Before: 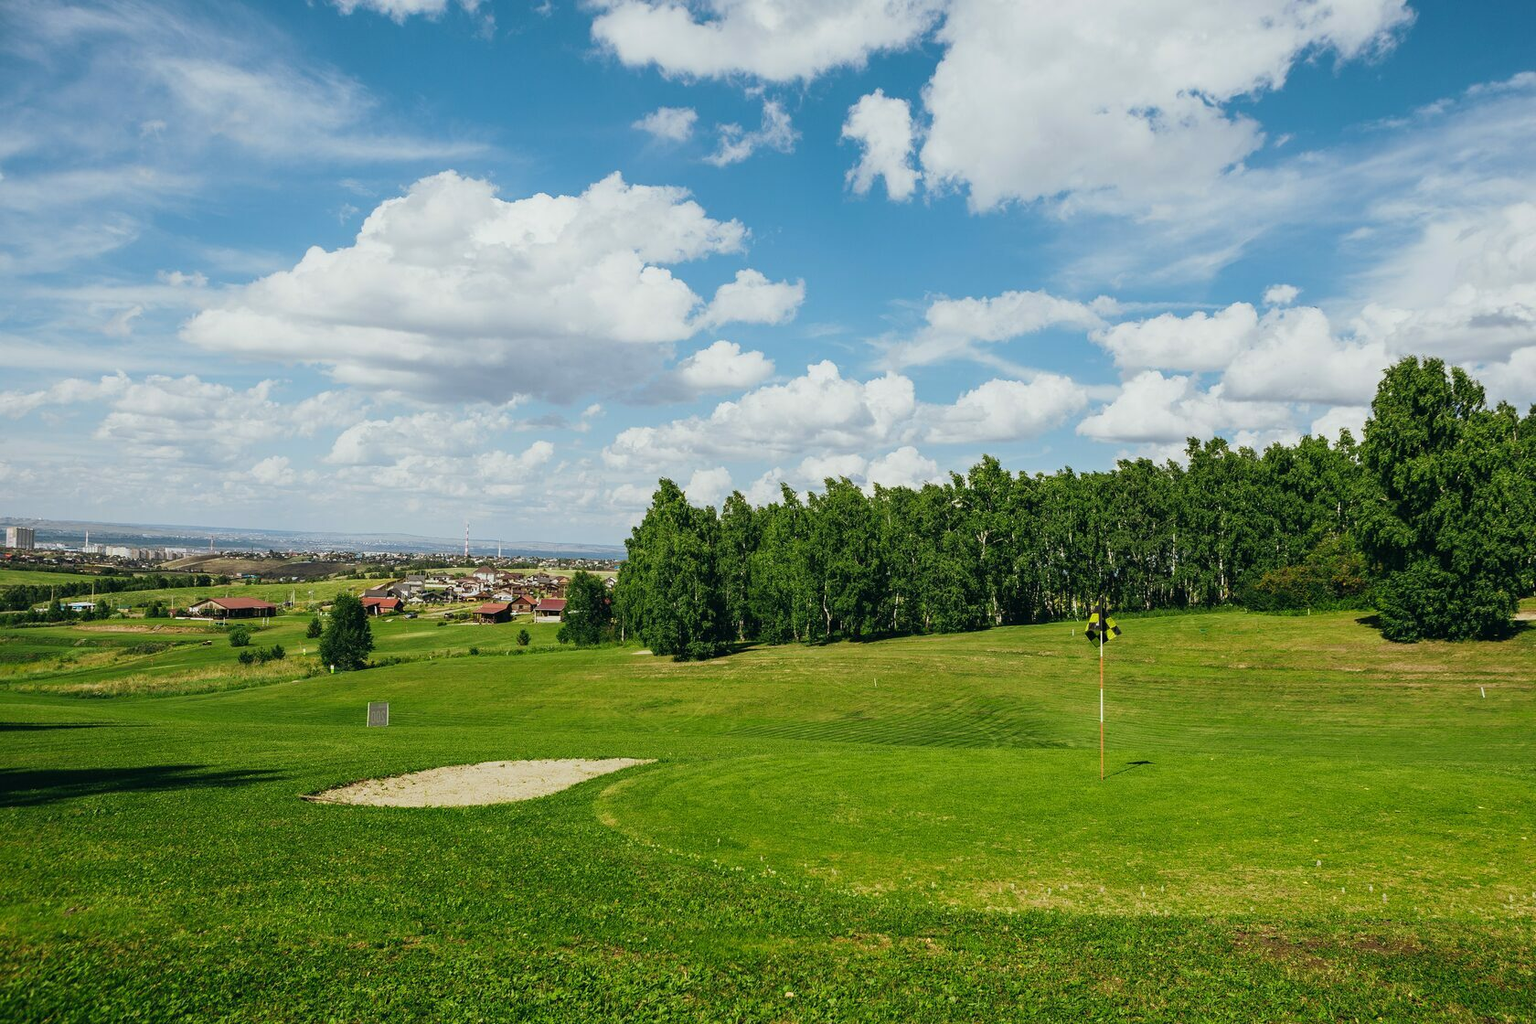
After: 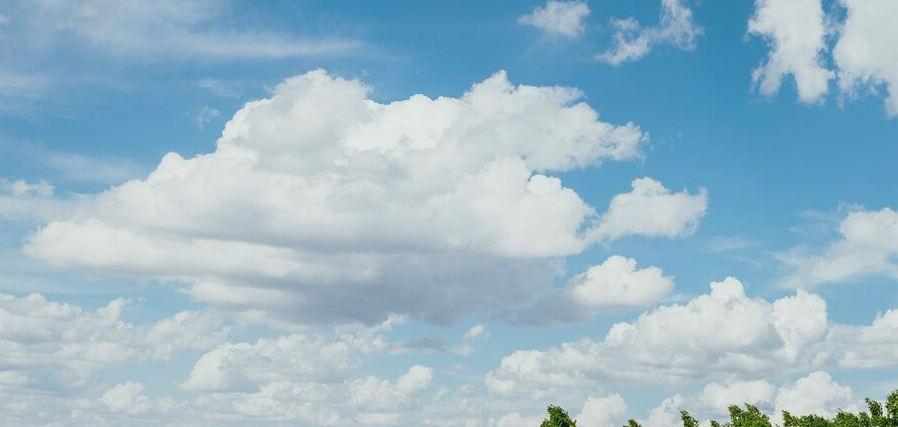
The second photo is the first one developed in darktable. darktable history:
crop: left 10.329%, top 10.494%, right 36.173%, bottom 51.359%
